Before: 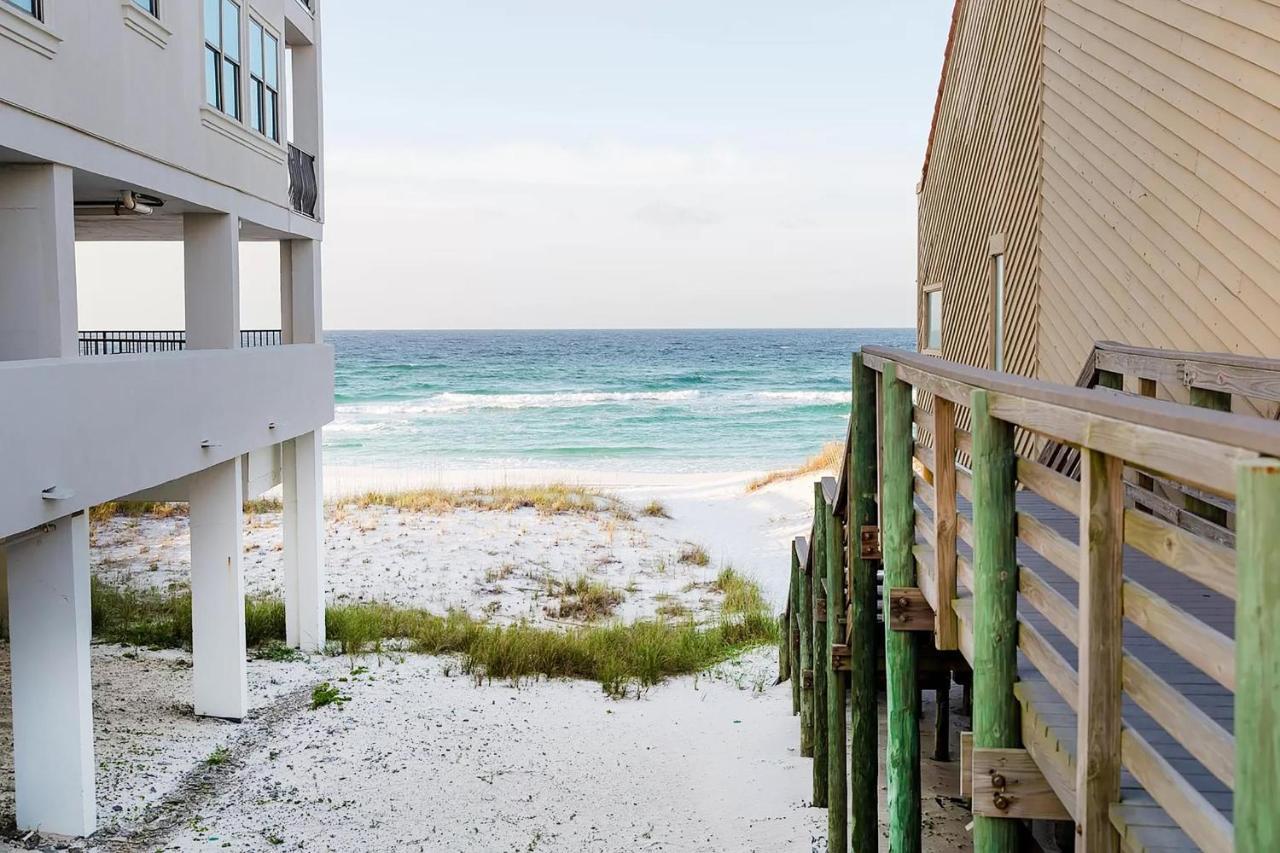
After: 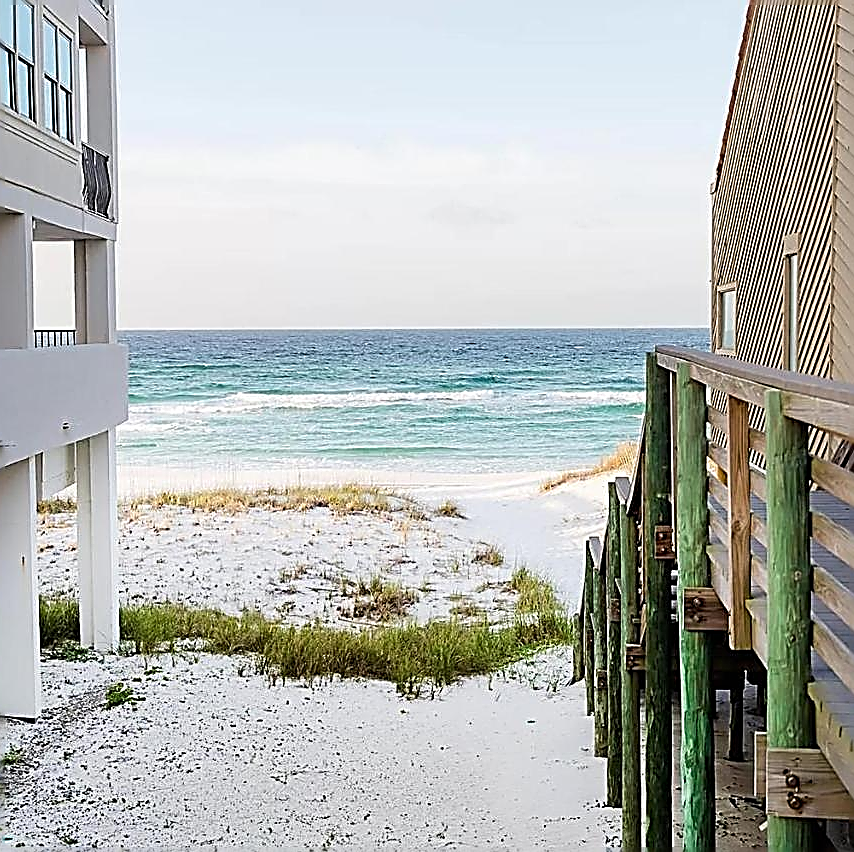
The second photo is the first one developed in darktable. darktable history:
crop and rotate: left 16.144%, right 17.105%
sharpen: amount 1.999
